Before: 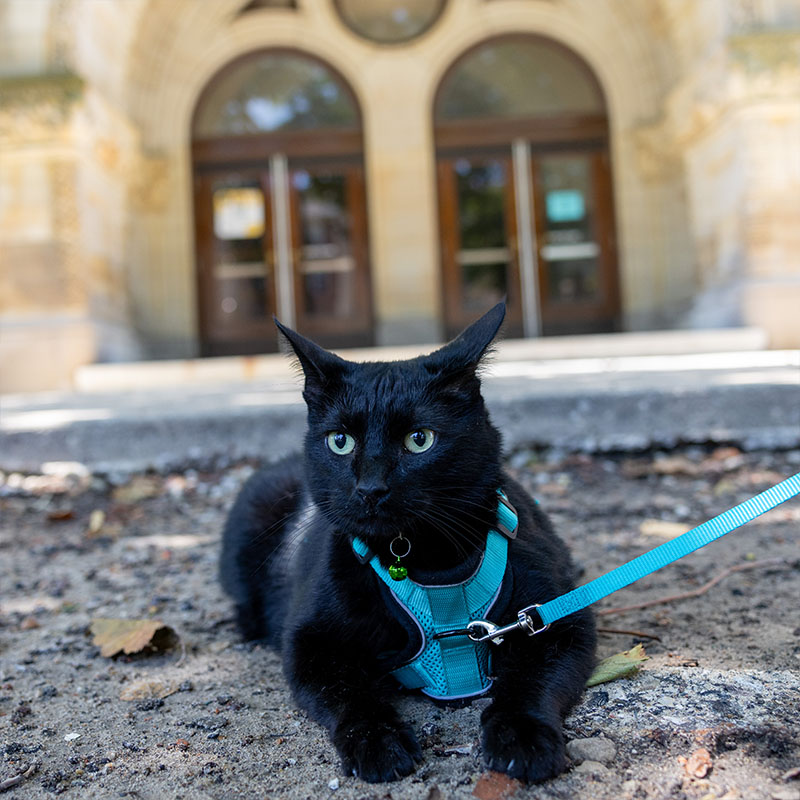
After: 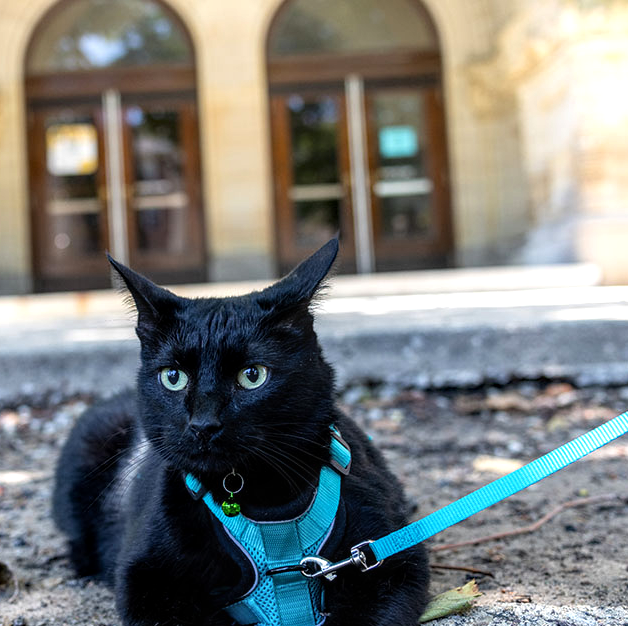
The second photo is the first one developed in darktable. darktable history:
crop and rotate: left 20.983%, top 8.059%, right 0.418%, bottom 13.622%
tone equalizer: -8 EV -0.422 EV, -7 EV -0.421 EV, -6 EV -0.33 EV, -5 EV -0.243 EV, -3 EV 0.189 EV, -2 EV 0.341 EV, -1 EV 0.383 EV, +0 EV 0.409 EV
local contrast: on, module defaults
